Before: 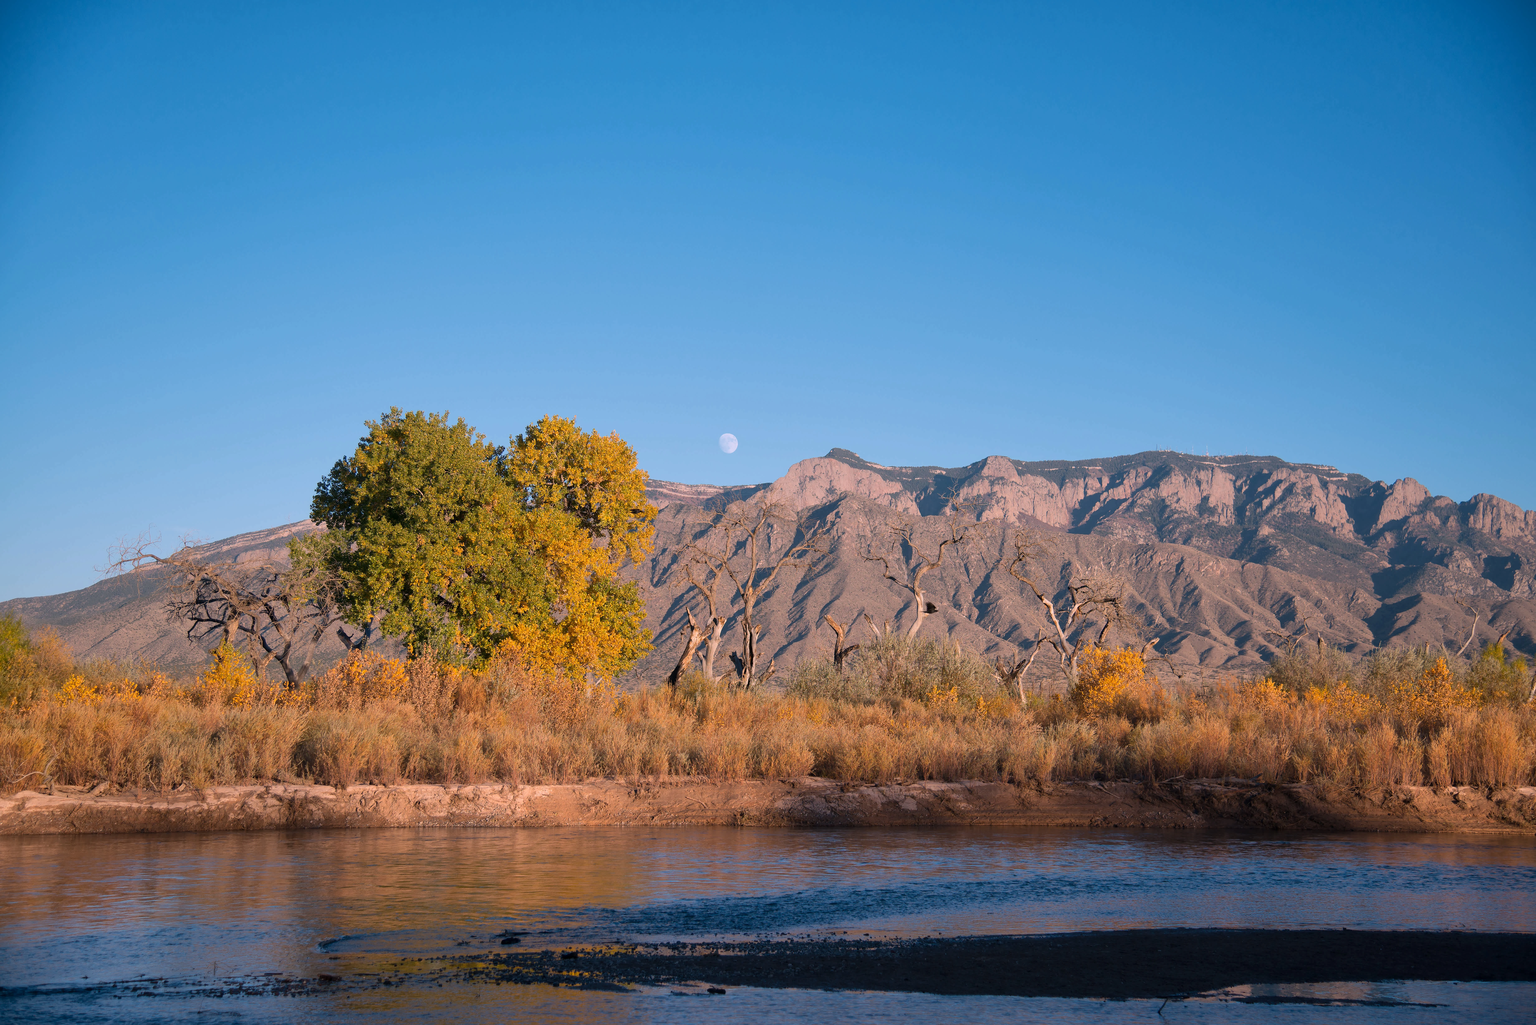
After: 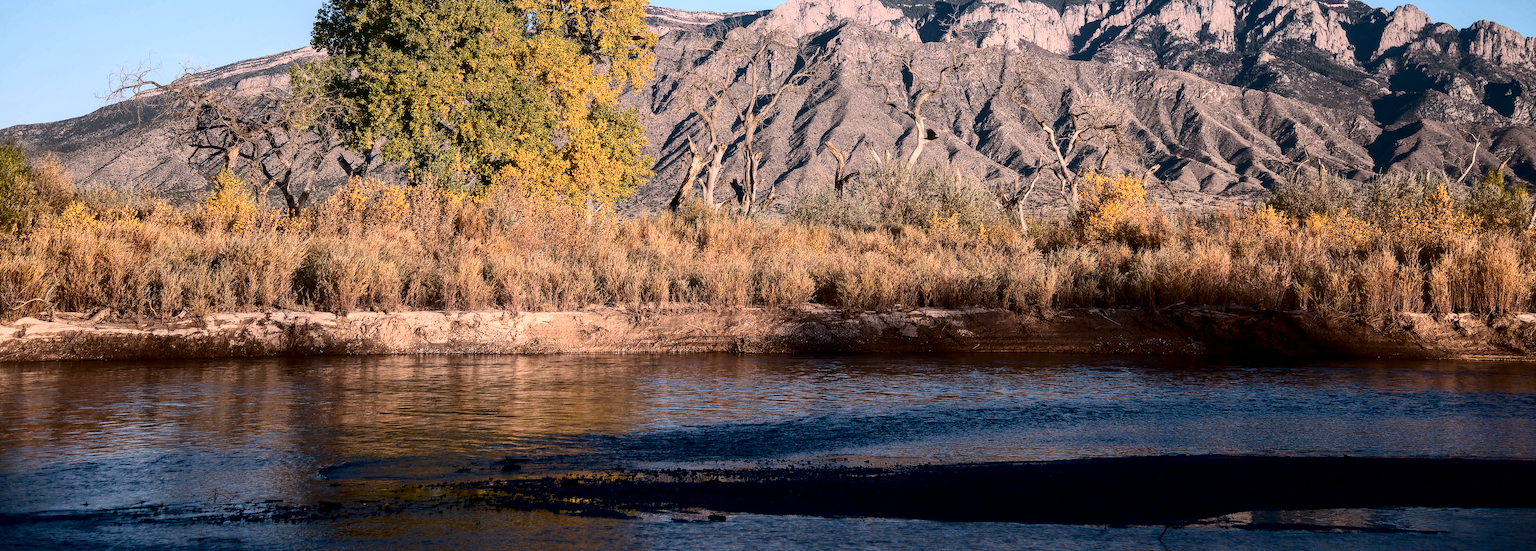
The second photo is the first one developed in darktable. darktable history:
contrast brightness saturation: contrast 0.5, saturation -0.1
crop and rotate: top 46.237%
sharpen: on, module defaults
local contrast: detail 130%
